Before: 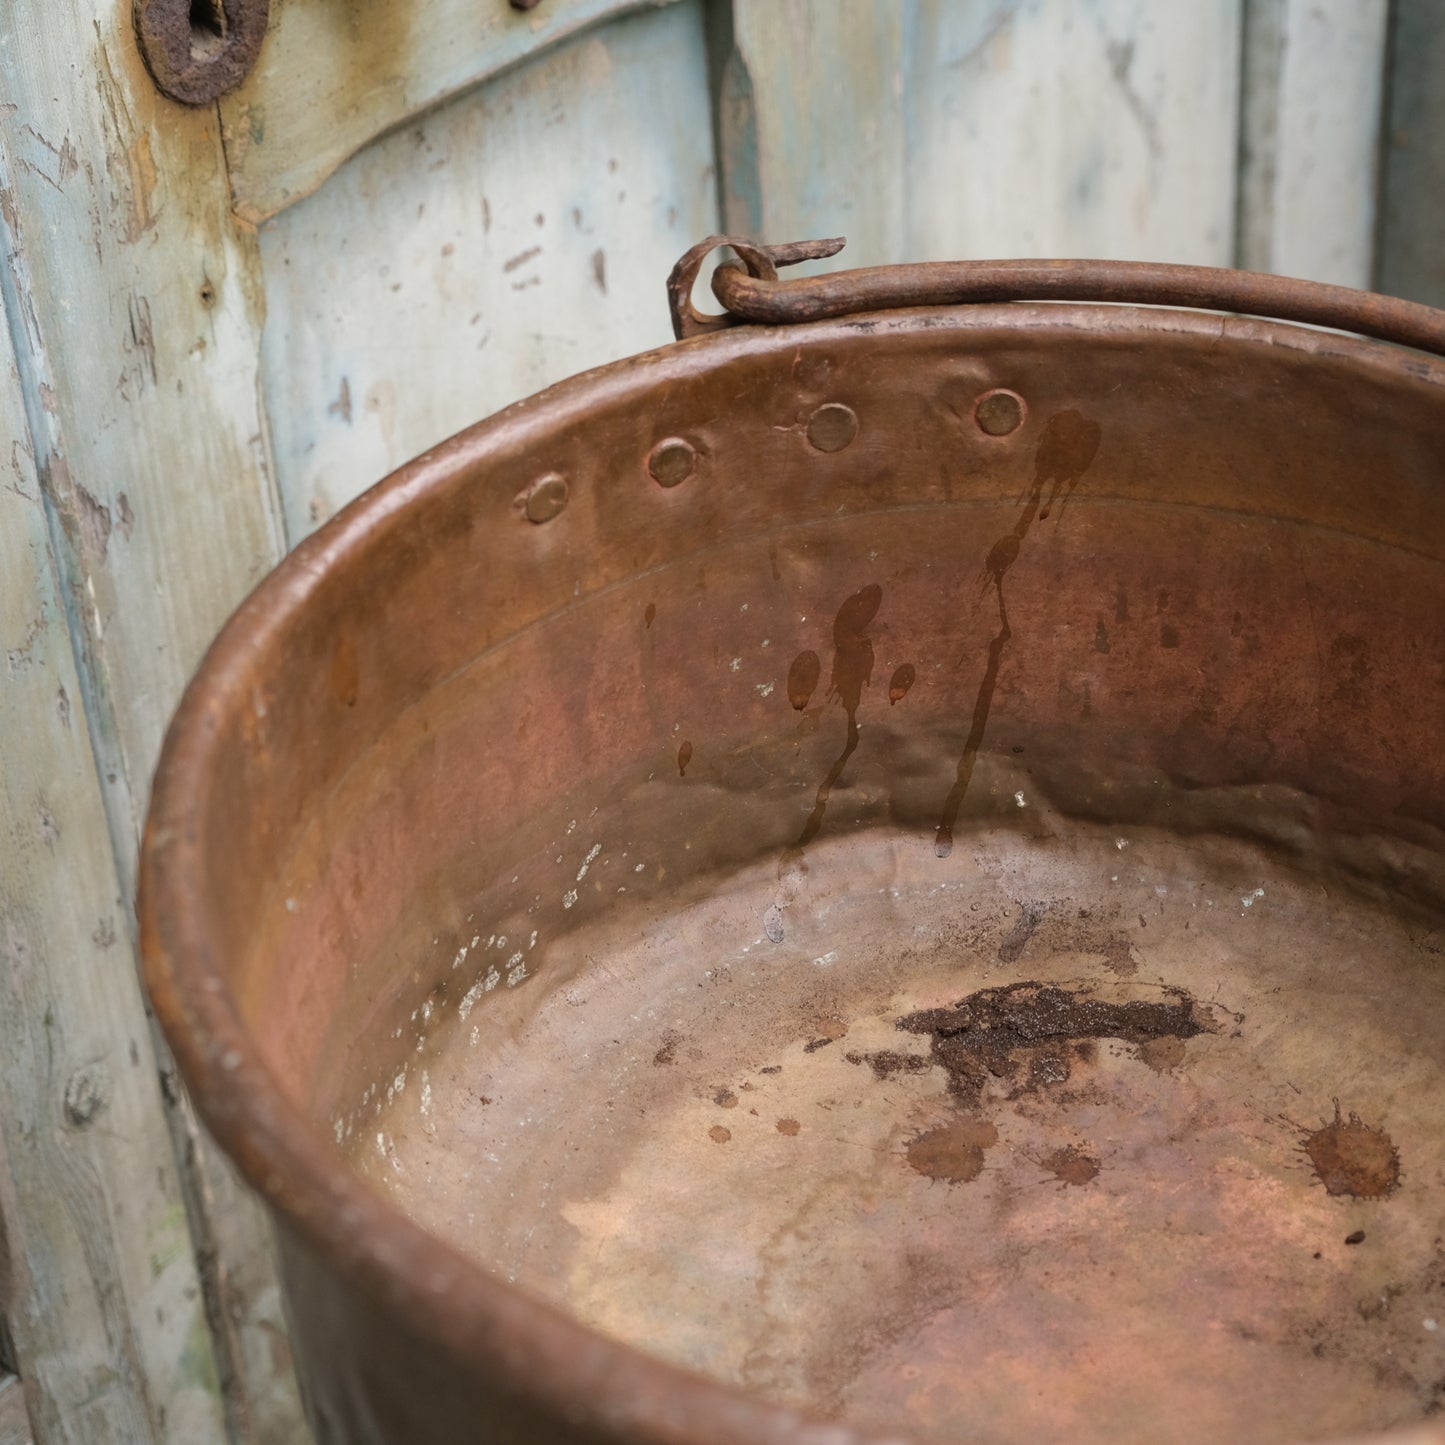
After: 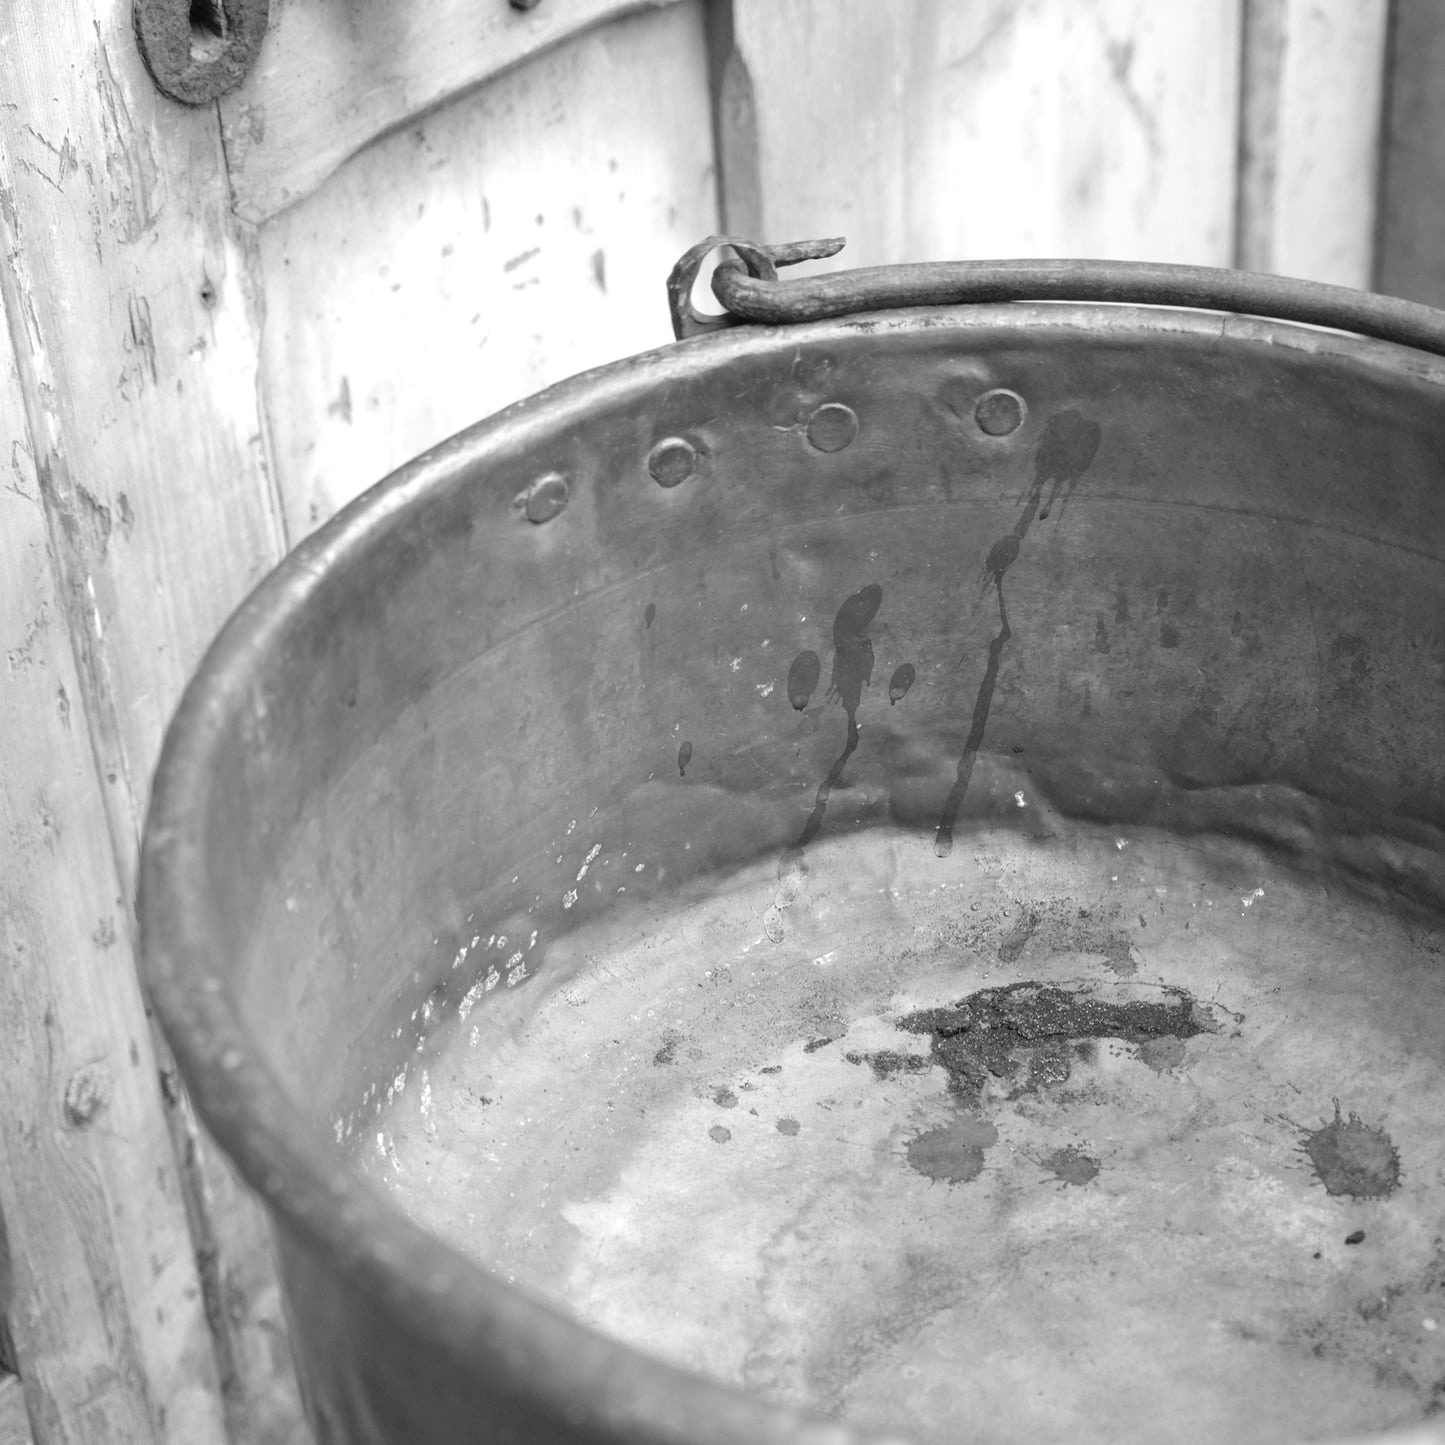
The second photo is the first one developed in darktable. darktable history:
monochrome: a 32, b 64, size 2.3, highlights 1
levels: levels [0, 0.478, 1]
exposure: black level correction 0, exposure 0.7 EV, compensate exposure bias true, compensate highlight preservation false
color balance rgb: perceptual saturation grading › global saturation 34.05%, global vibrance 5.56%
color balance: lift [1, 1.015, 1.004, 0.985], gamma [1, 0.958, 0.971, 1.042], gain [1, 0.956, 0.977, 1.044]
